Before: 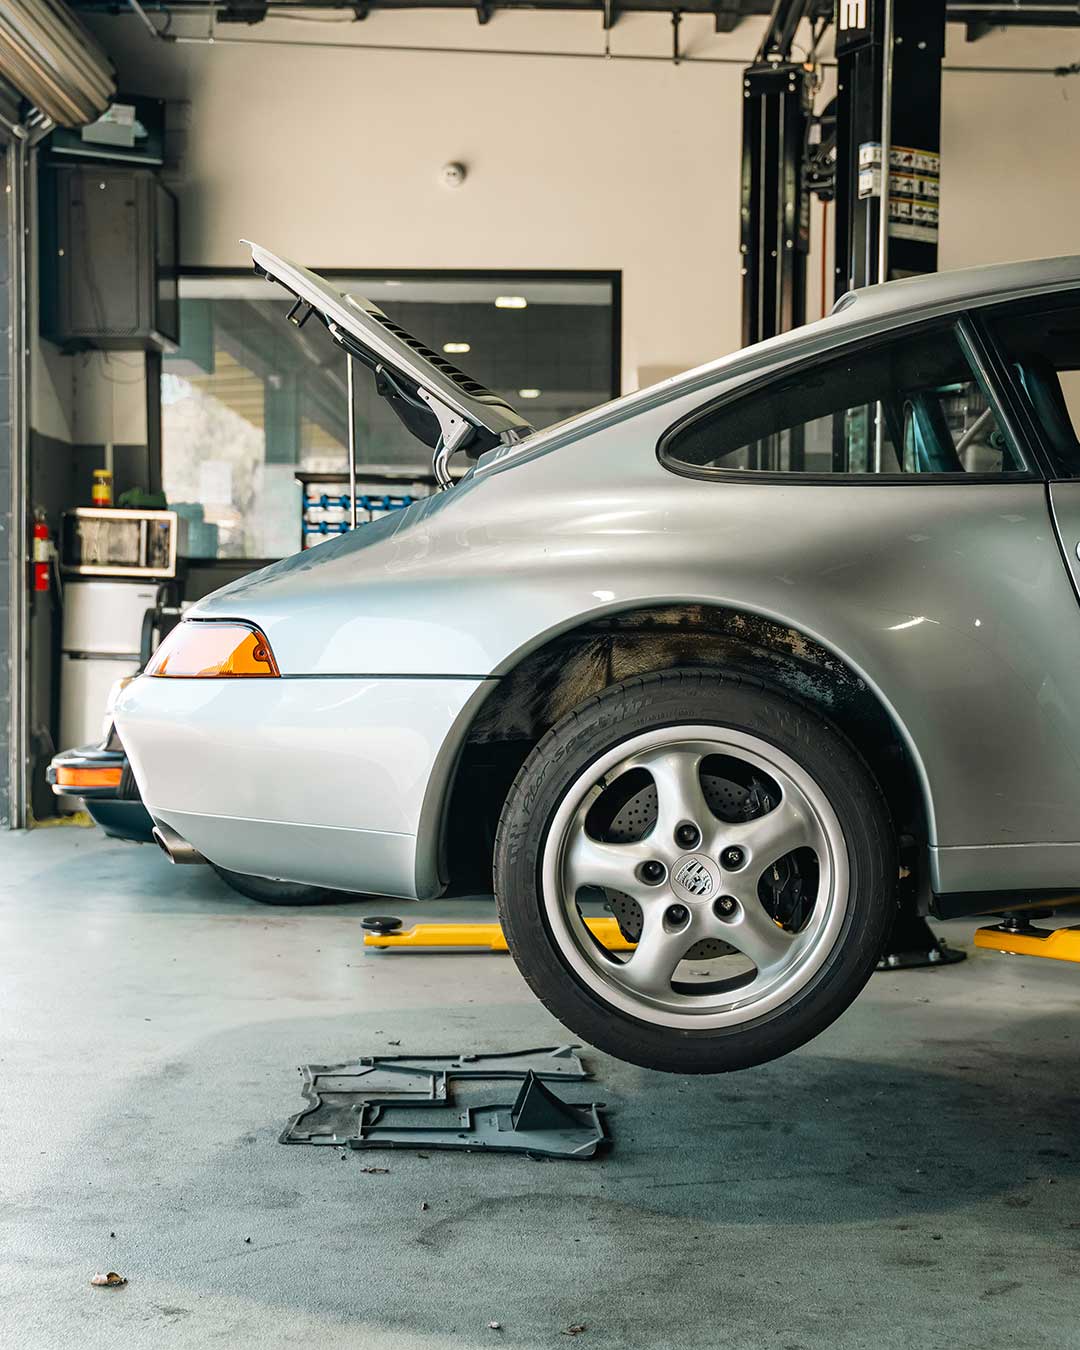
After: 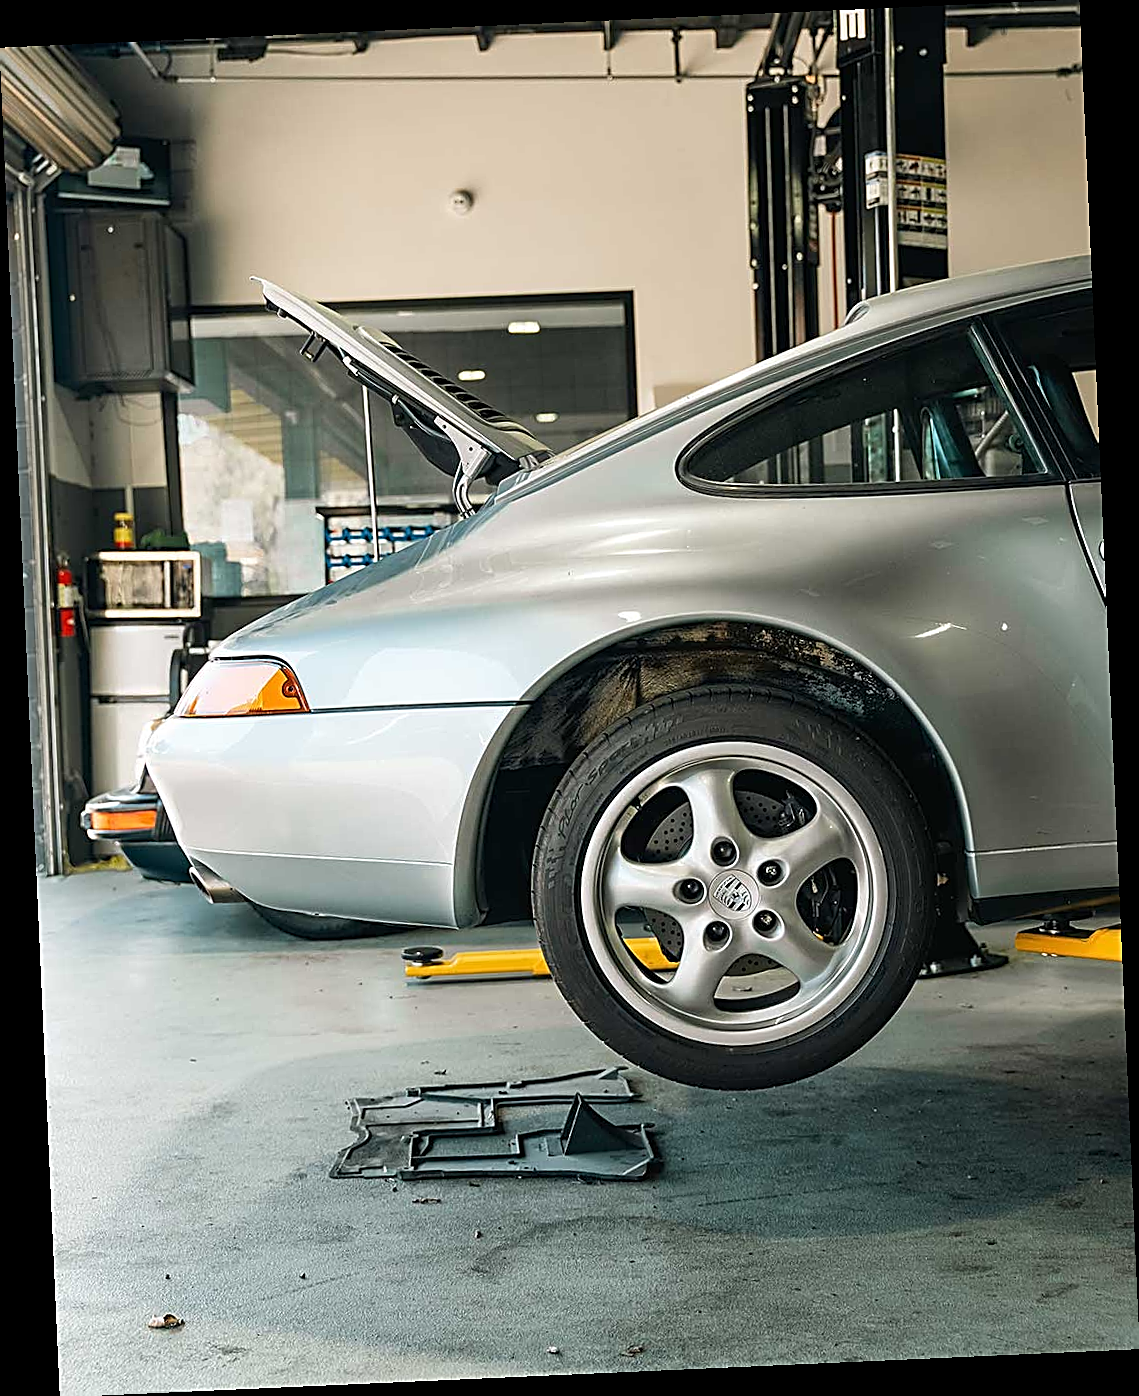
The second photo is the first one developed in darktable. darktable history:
rotate and perspective: rotation -2.56°, automatic cropping off
sharpen: amount 0.901
